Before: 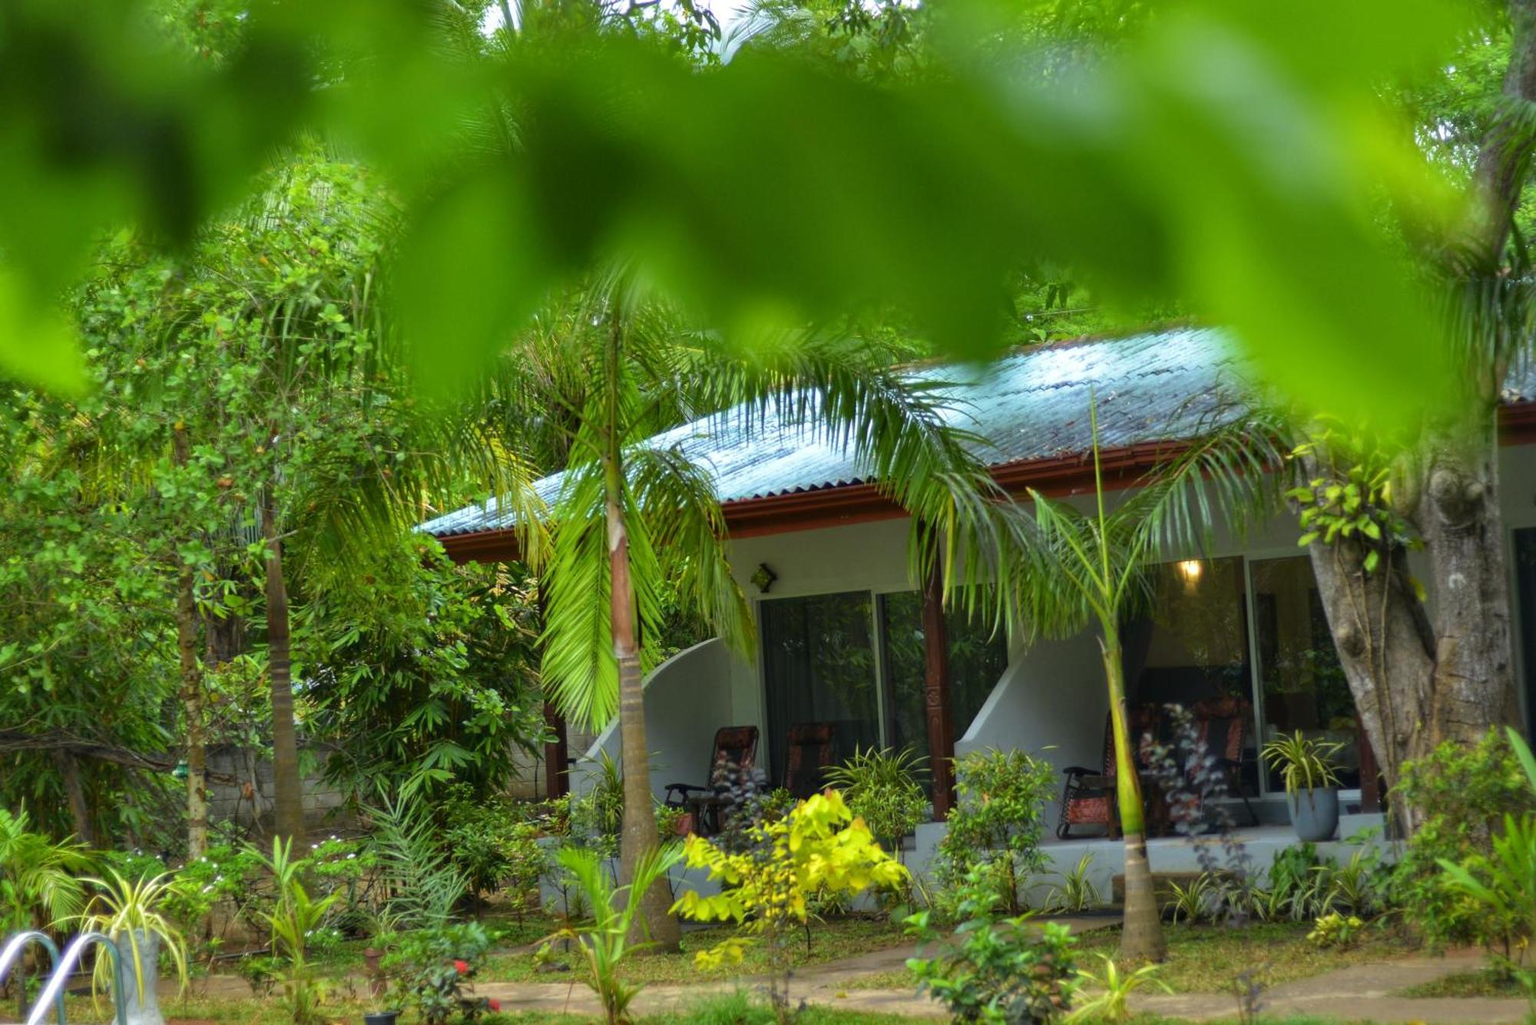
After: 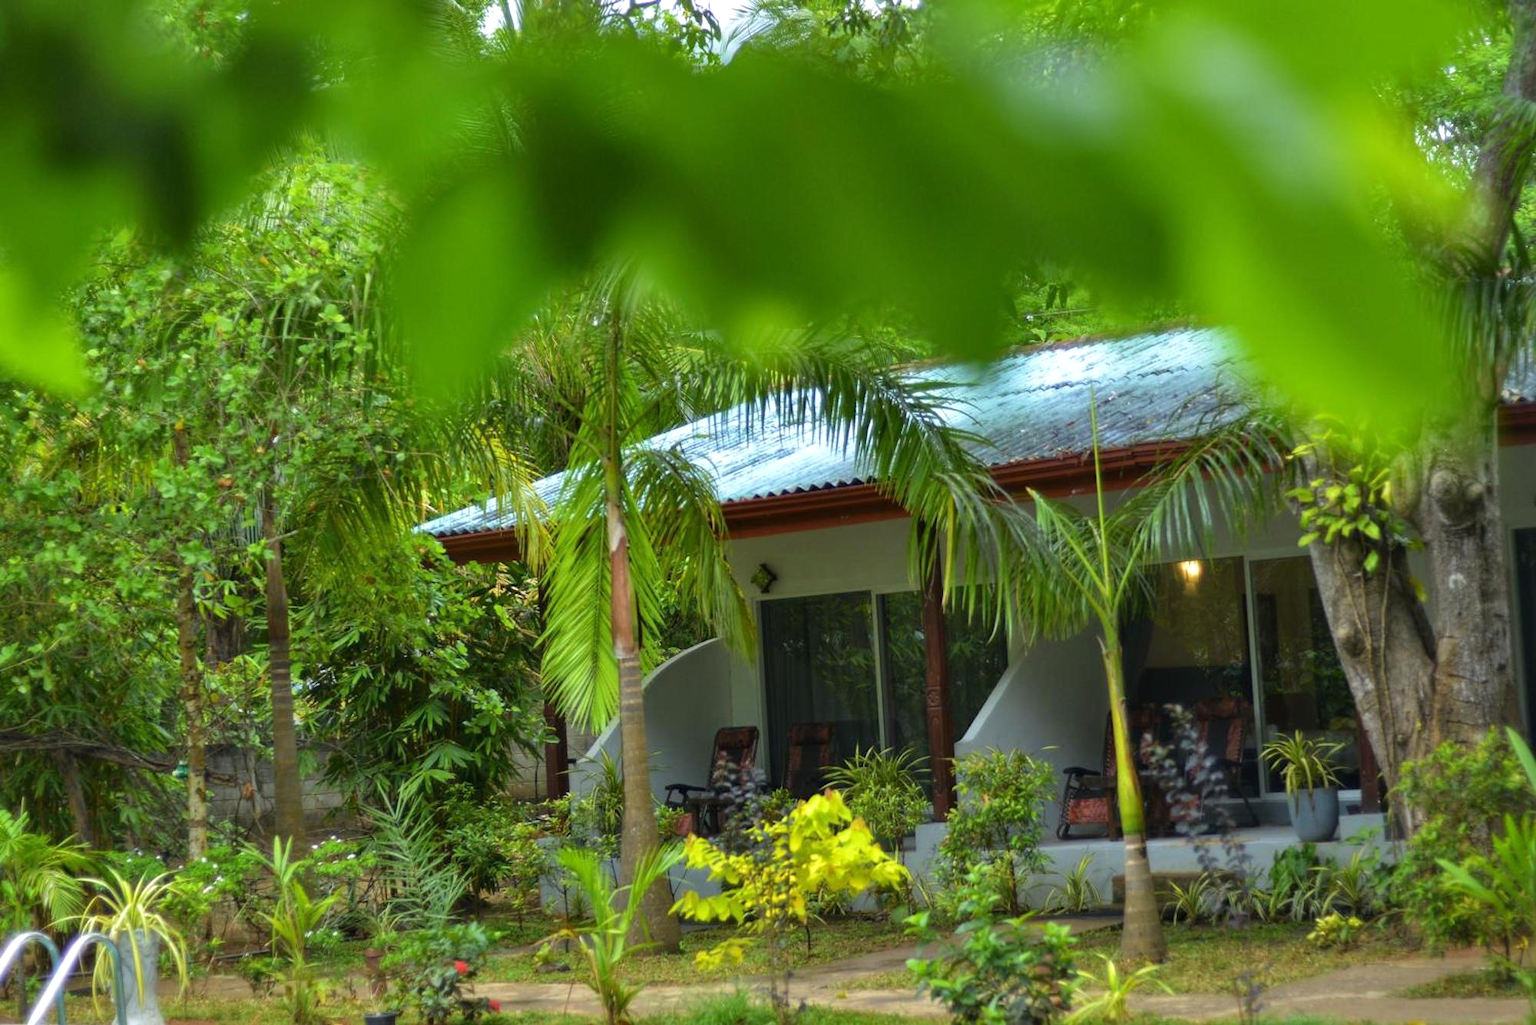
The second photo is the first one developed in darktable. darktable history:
exposure: exposure 0.128 EV, compensate exposure bias true, compensate highlight preservation false
